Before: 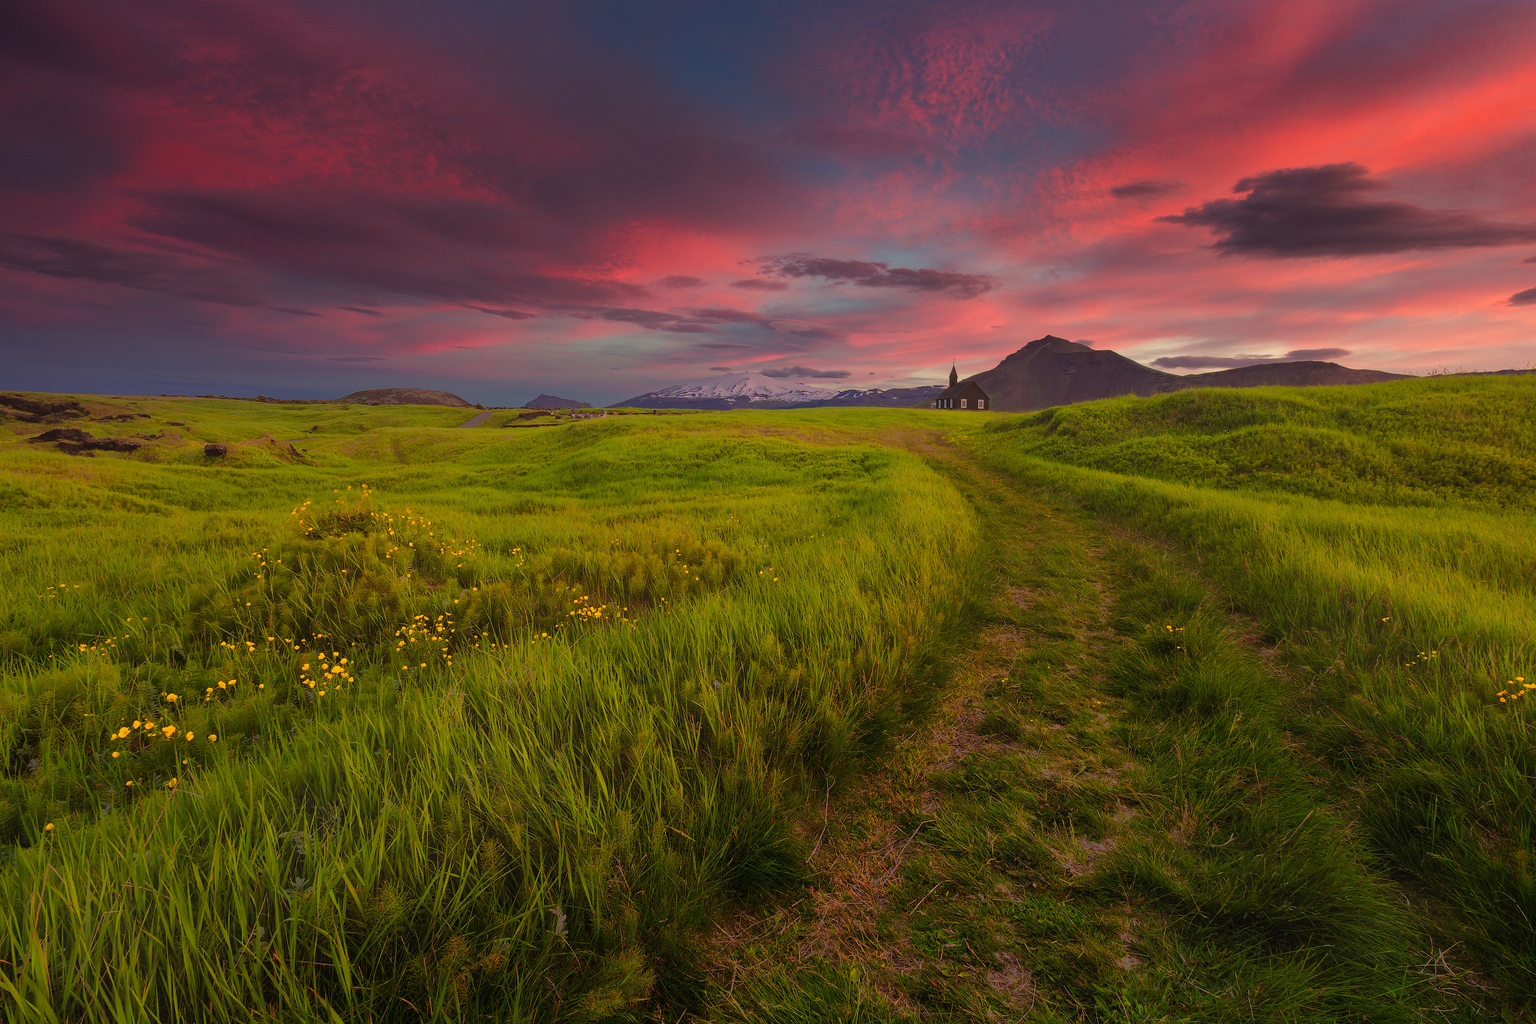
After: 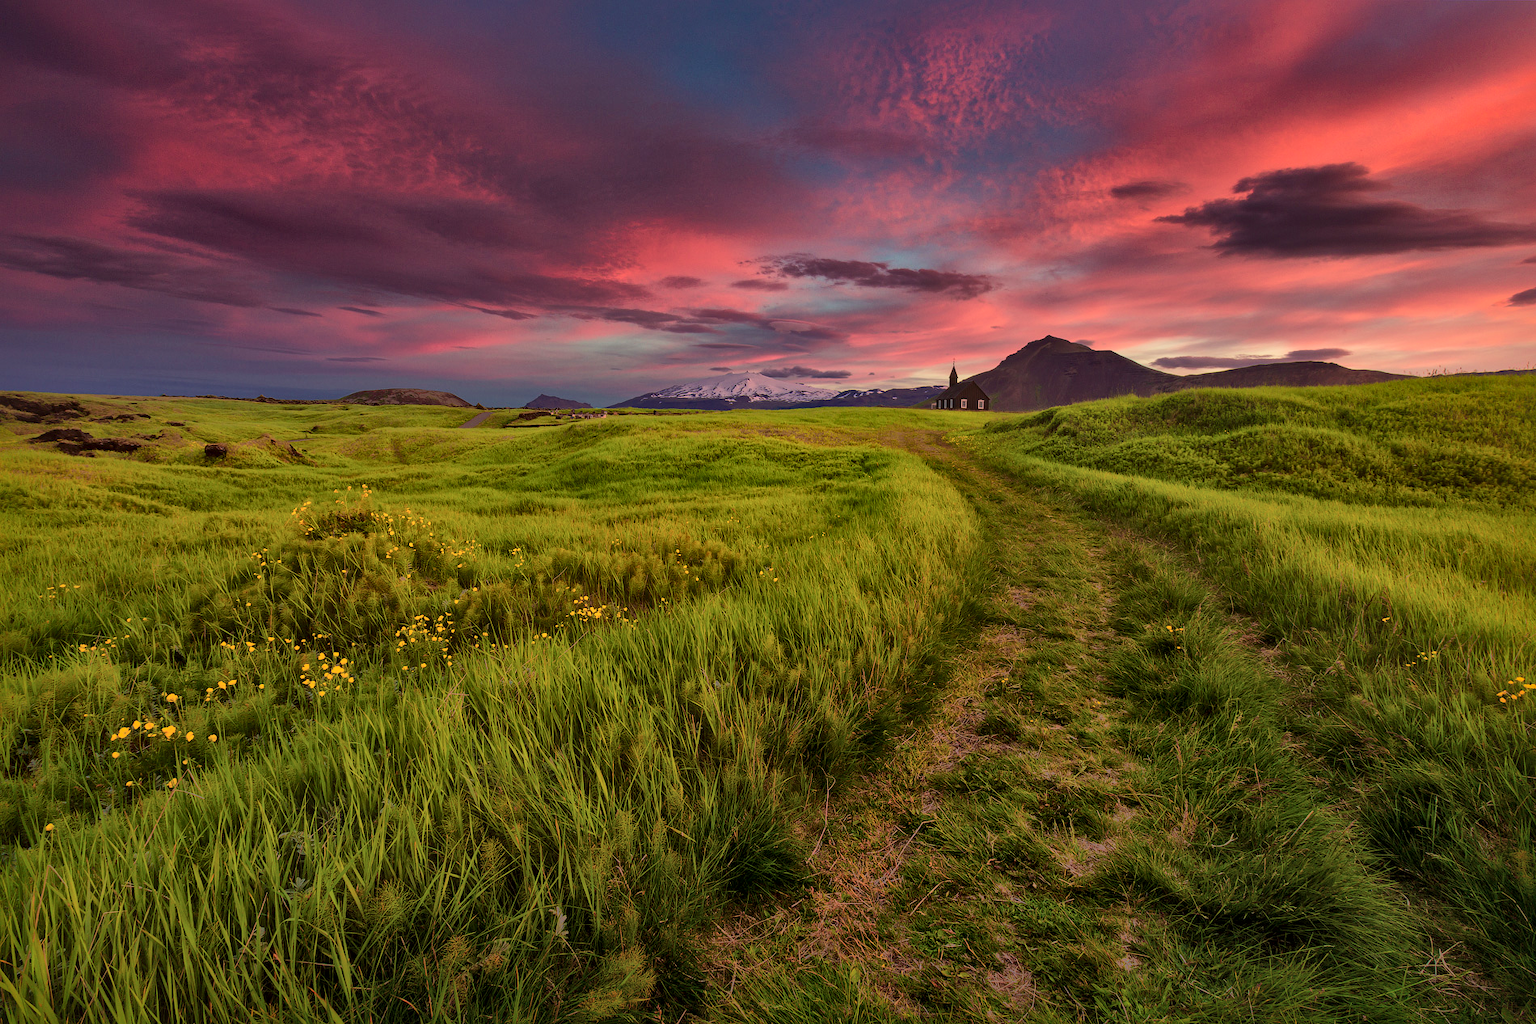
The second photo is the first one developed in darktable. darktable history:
local contrast: mode bilateral grid, contrast 21, coarseness 50, detail 171%, midtone range 0.2
shadows and highlights: shadows 39.76, highlights -59.87
velvia: on, module defaults
